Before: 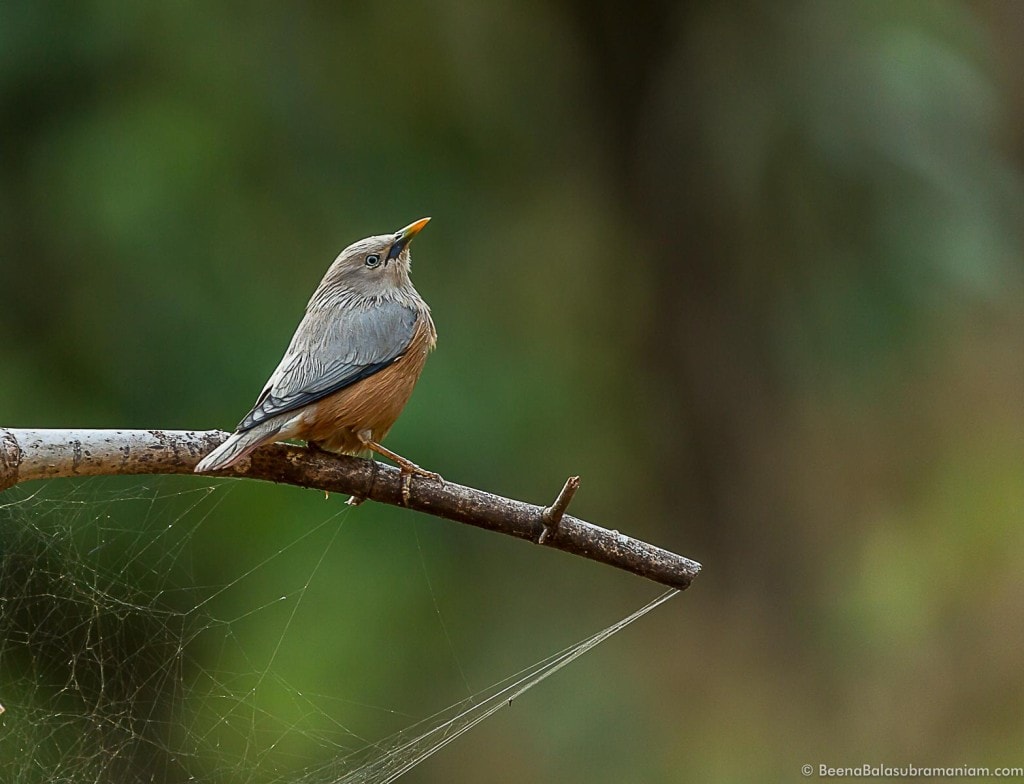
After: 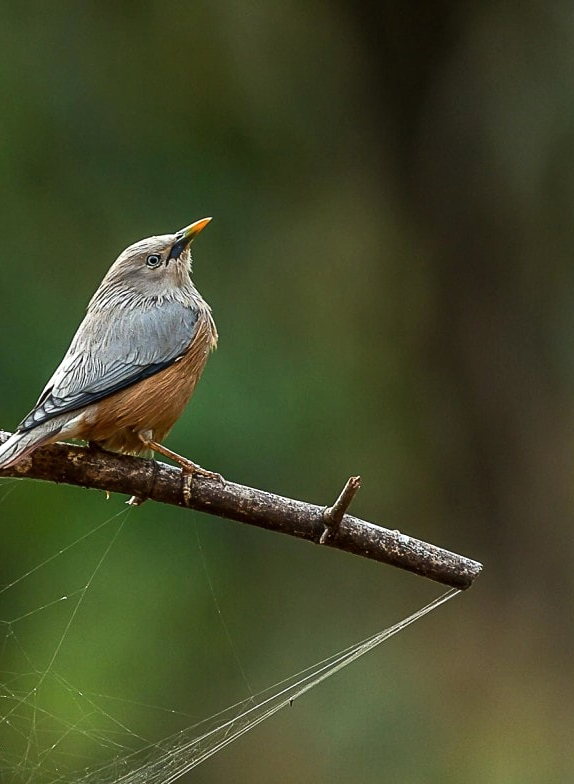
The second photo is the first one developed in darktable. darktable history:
tone equalizer: -8 EV -0.44 EV, -7 EV -0.385 EV, -6 EV -0.298 EV, -5 EV -0.192 EV, -3 EV 0.253 EV, -2 EV 0.317 EV, -1 EV 0.388 EV, +0 EV 0.407 EV, edges refinement/feathering 500, mask exposure compensation -1.57 EV, preserve details no
crop: left 21.445%, right 22.429%
shadows and highlights: shadows 22.42, highlights -48.5, highlights color adjustment 0.121%, soften with gaussian
